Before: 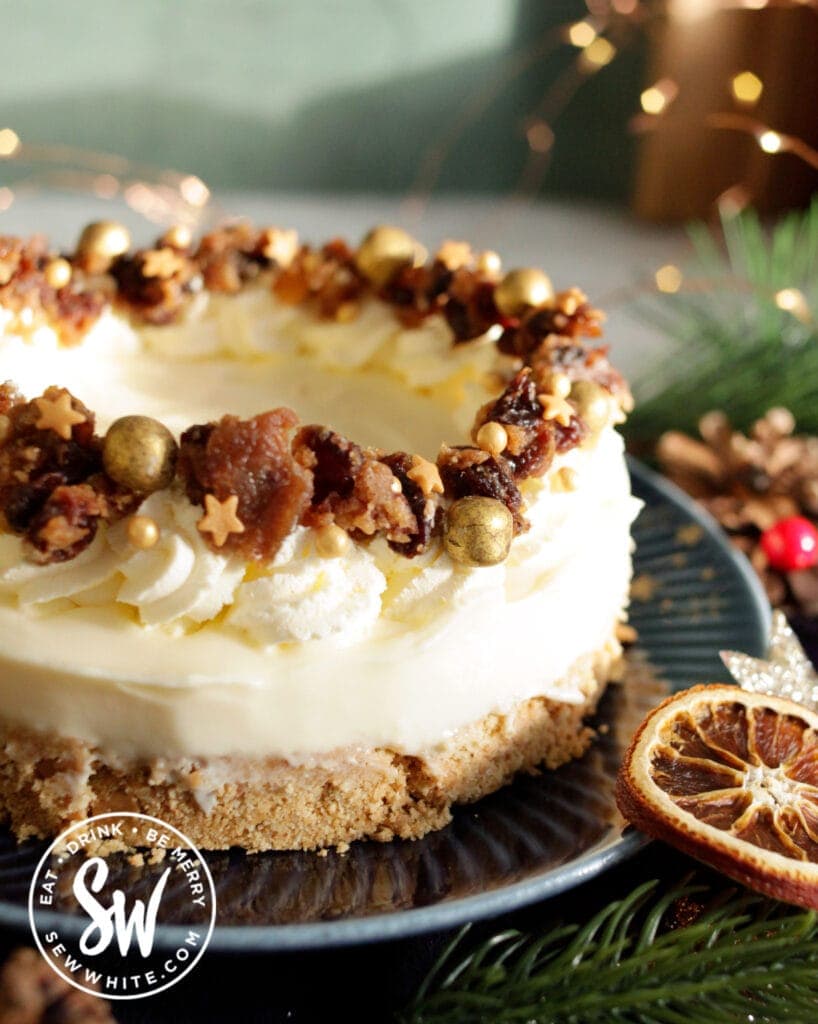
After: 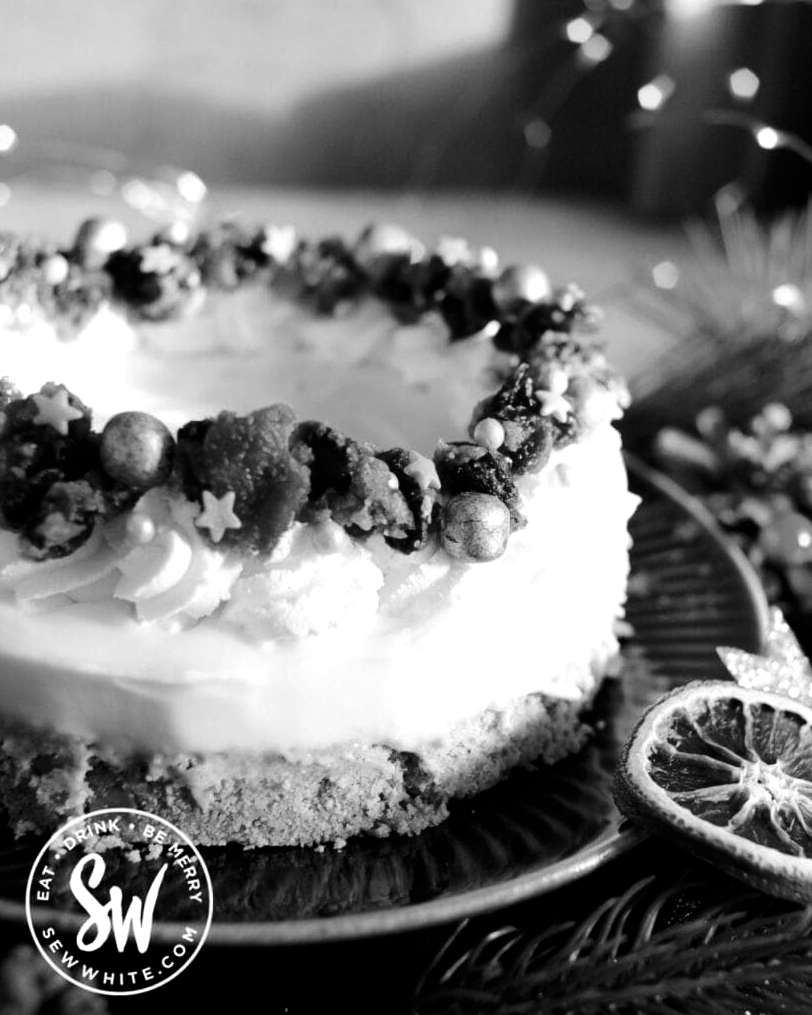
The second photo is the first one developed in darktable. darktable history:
tone equalizer: -8 EV -0.001 EV, -7 EV 0.001 EV, -6 EV -0.002 EV, -5 EV -0.003 EV, -4 EV -0.062 EV, -3 EV -0.222 EV, -2 EV -0.267 EV, -1 EV 0.105 EV, +0 EV 0.303 EV
monochrome: a -6.99, b 35.61, size 1.4
crop: left 0.434%, top 0.485%, right 0.244%, bottom 0.386%
tone curve: curves: ch0 [(0, 0) (0.068, 0.012) (0.183, 0.089) (0.341, 0.283) (0.547, 0.532) (0.828, 0.815) (1, 0.983)]; ch1 [(0, 0) (0.23, 0.166) (0.34, 0.308) (0.371, 0.337) (0.429, 0.411) (0.477, 0.462) (0.499, 0.498) (0.529, 0.537) (0.559, 0.582) (0.743, 0.798) (1, 1)]; ch2 [(0, 0) (0.431, 0.414) (0.498, 0.503) (0.524, 0.528) (0.568, 0.546) (0.6, 0.597) (0.634, 0.645) (0.728, 0.742) (1, 1)], color space Lab, independent channels, preserve colors none
